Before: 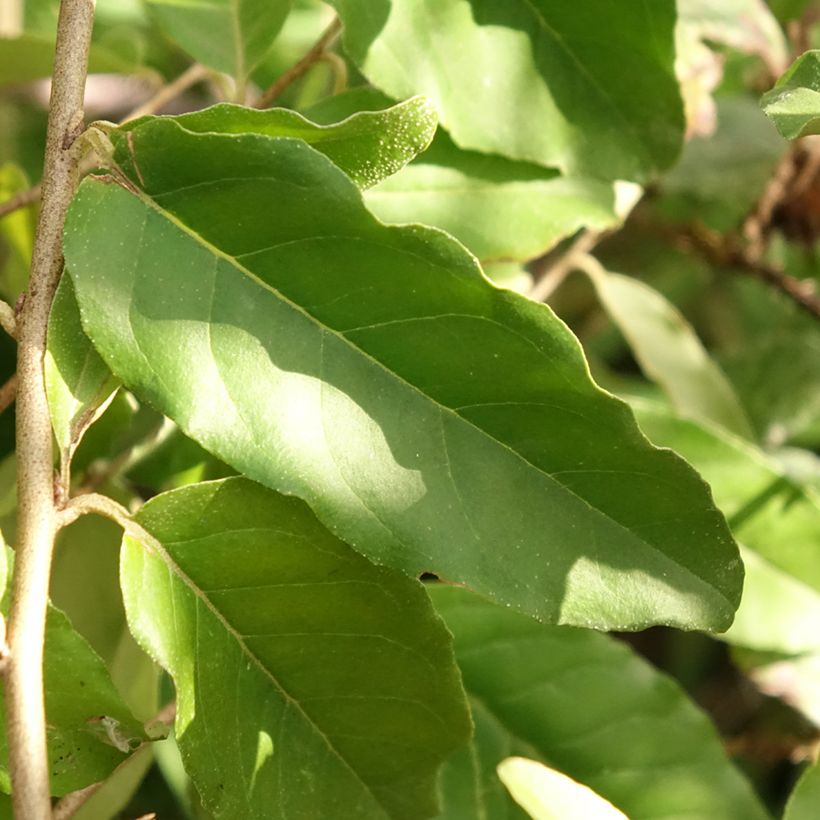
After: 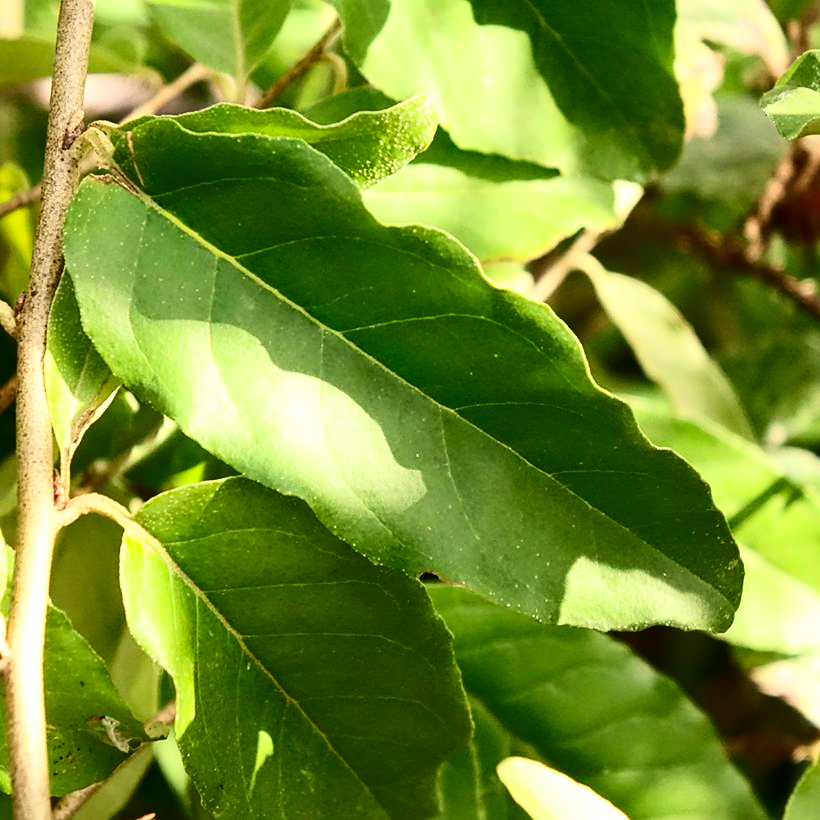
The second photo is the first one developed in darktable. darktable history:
sharpen: amount 0.207
contrast brightness saturation: contrast 0.401, brightness 0.041, saturation 0.26
